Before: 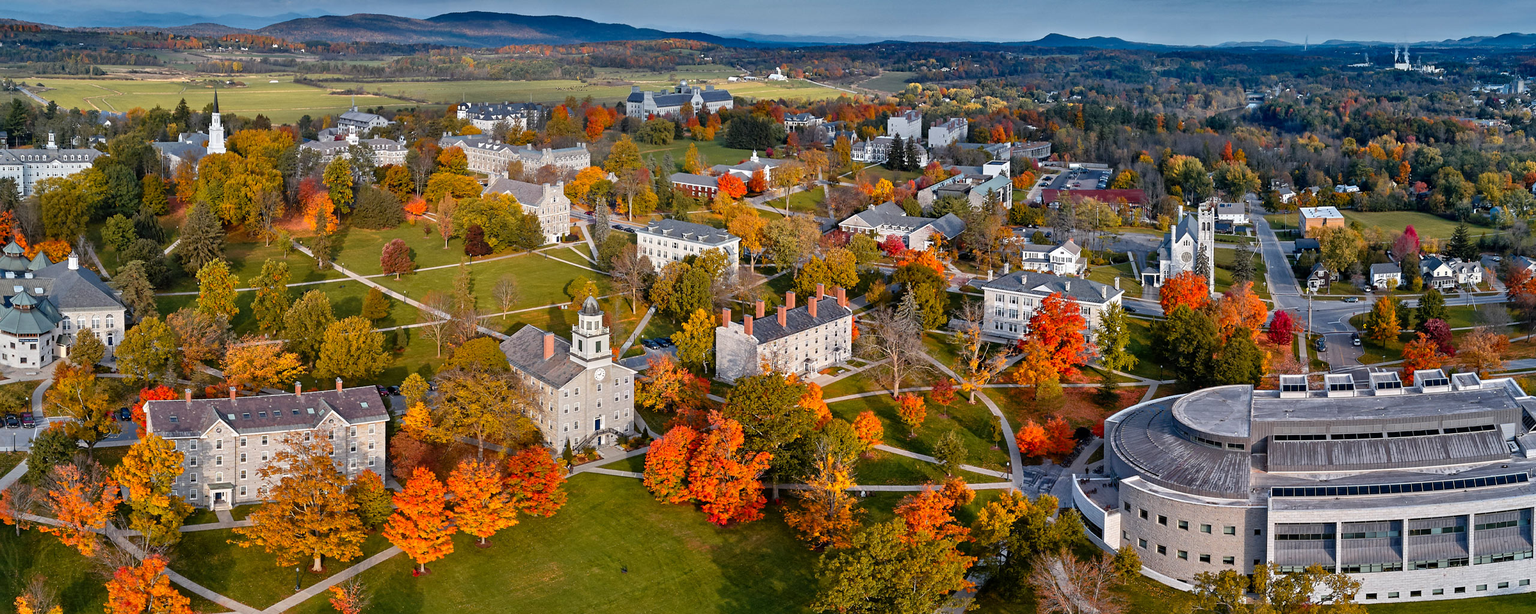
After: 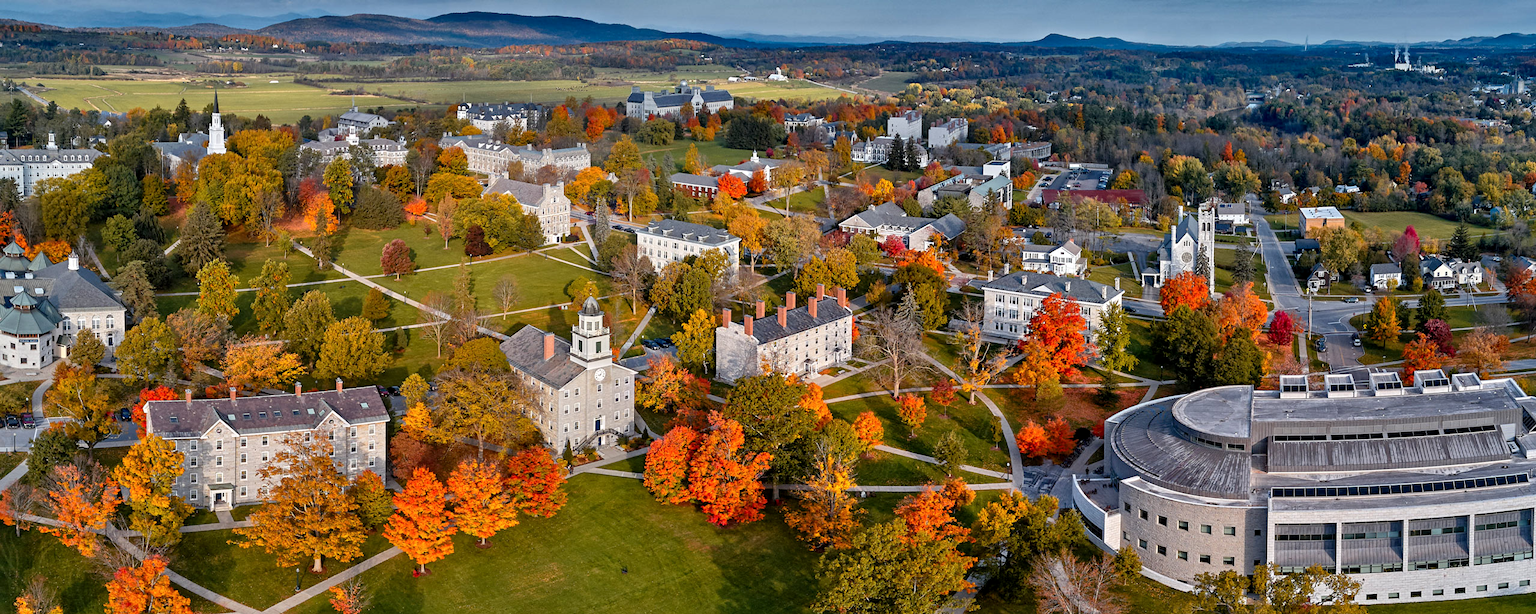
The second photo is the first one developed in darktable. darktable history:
local contrast: highlights 101%, shadows 99%, detail 119%, midtone range 0.2
